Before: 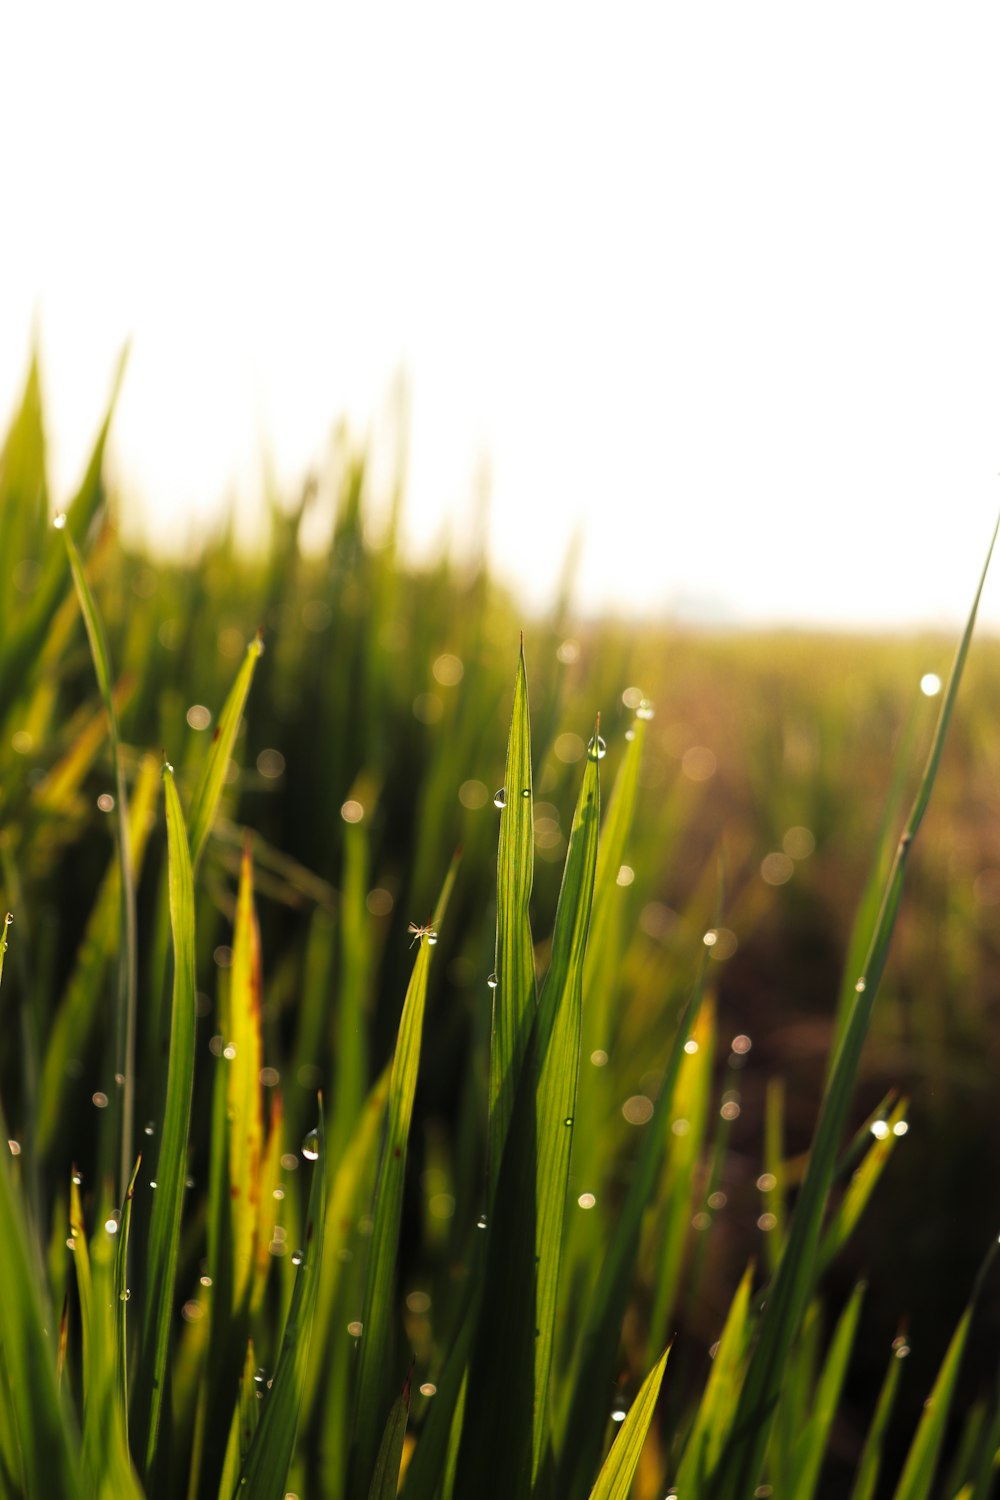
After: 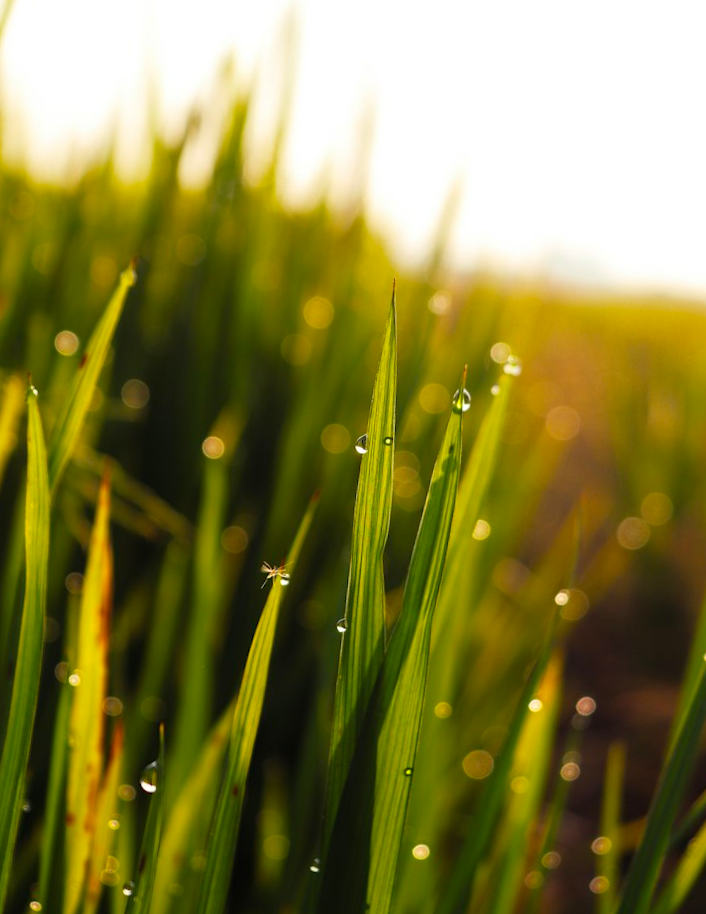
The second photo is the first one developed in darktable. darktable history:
color balance rgb: perceptual saturation grading › global saturation 30.067%
crop and rotate: angle -3.89°, left 9.916%, top 21.041%, right 12.457%, bottom 11.959%
